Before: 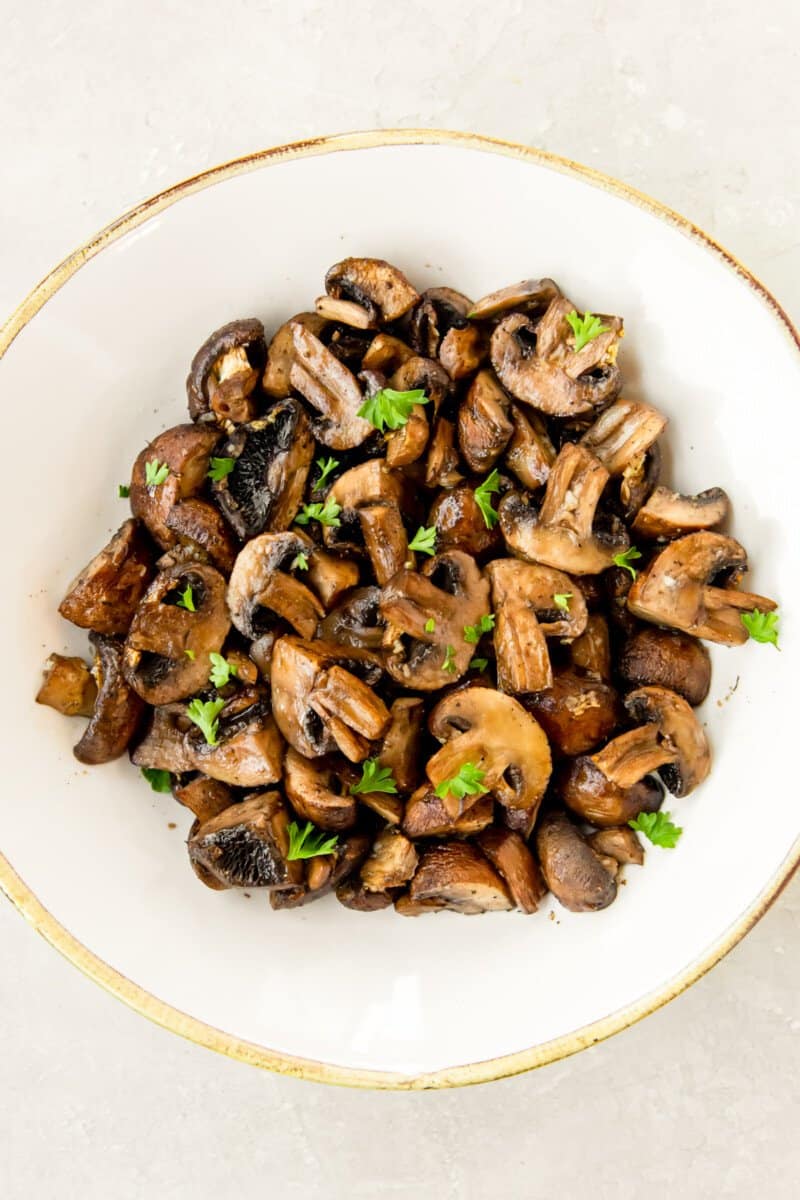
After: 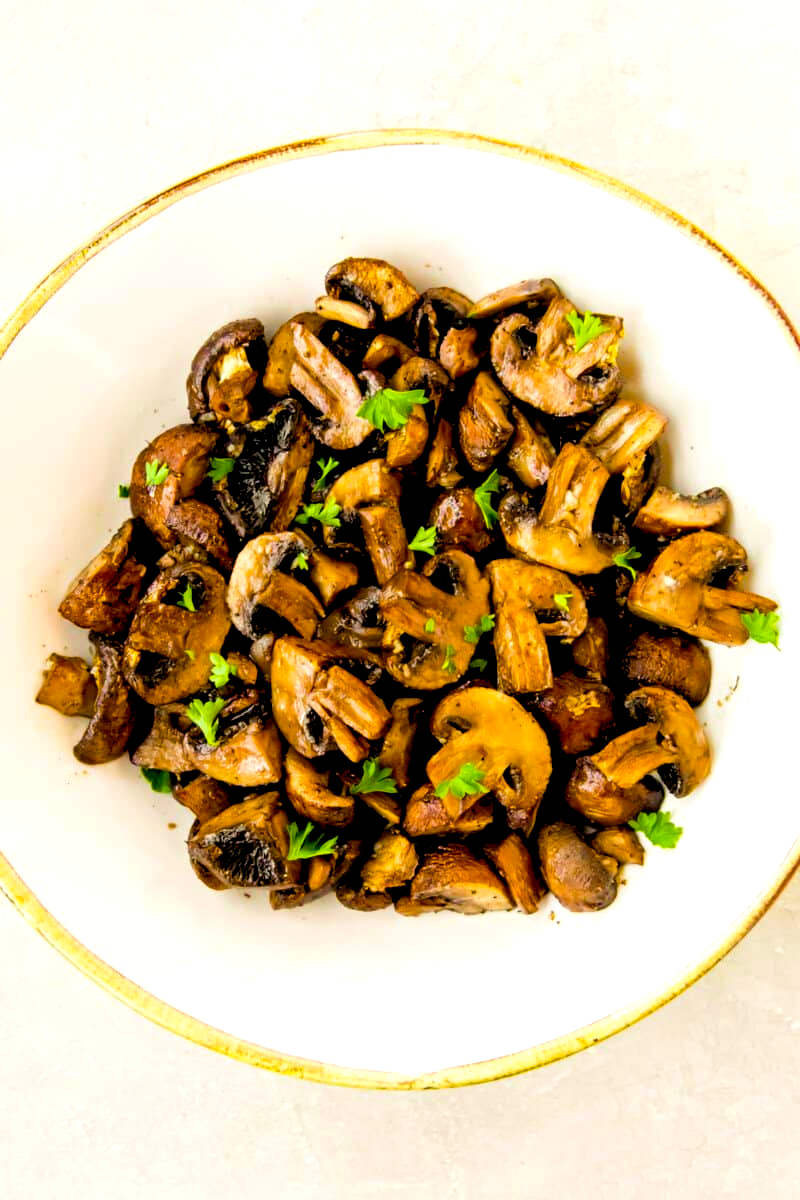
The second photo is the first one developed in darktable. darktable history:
exposure: compensate highlight preservation false
velvia: on, module defaults
color balance rgb: global offset › luminance -1.432%, linear chroma grading › global chroma 15.493%, perceptual saturation grading › global saturation 30.623%, perceptual brilliance grading › highlights 6.815%, perceptual brilliance grading › mid-tones 16.295%, perceptual brilliance grading › shadows -5.301%, global vibrance 20%
